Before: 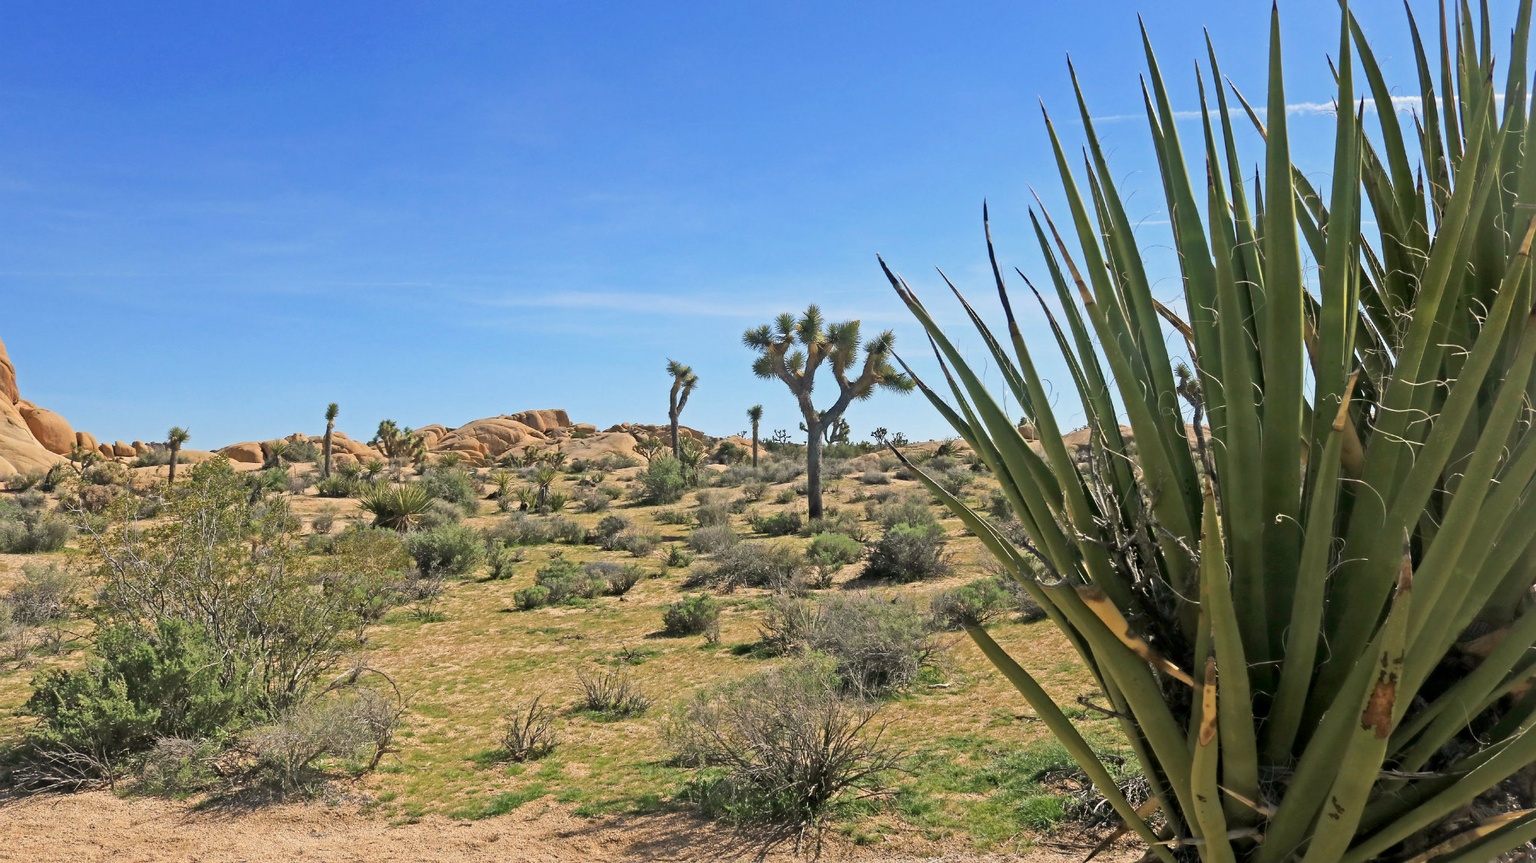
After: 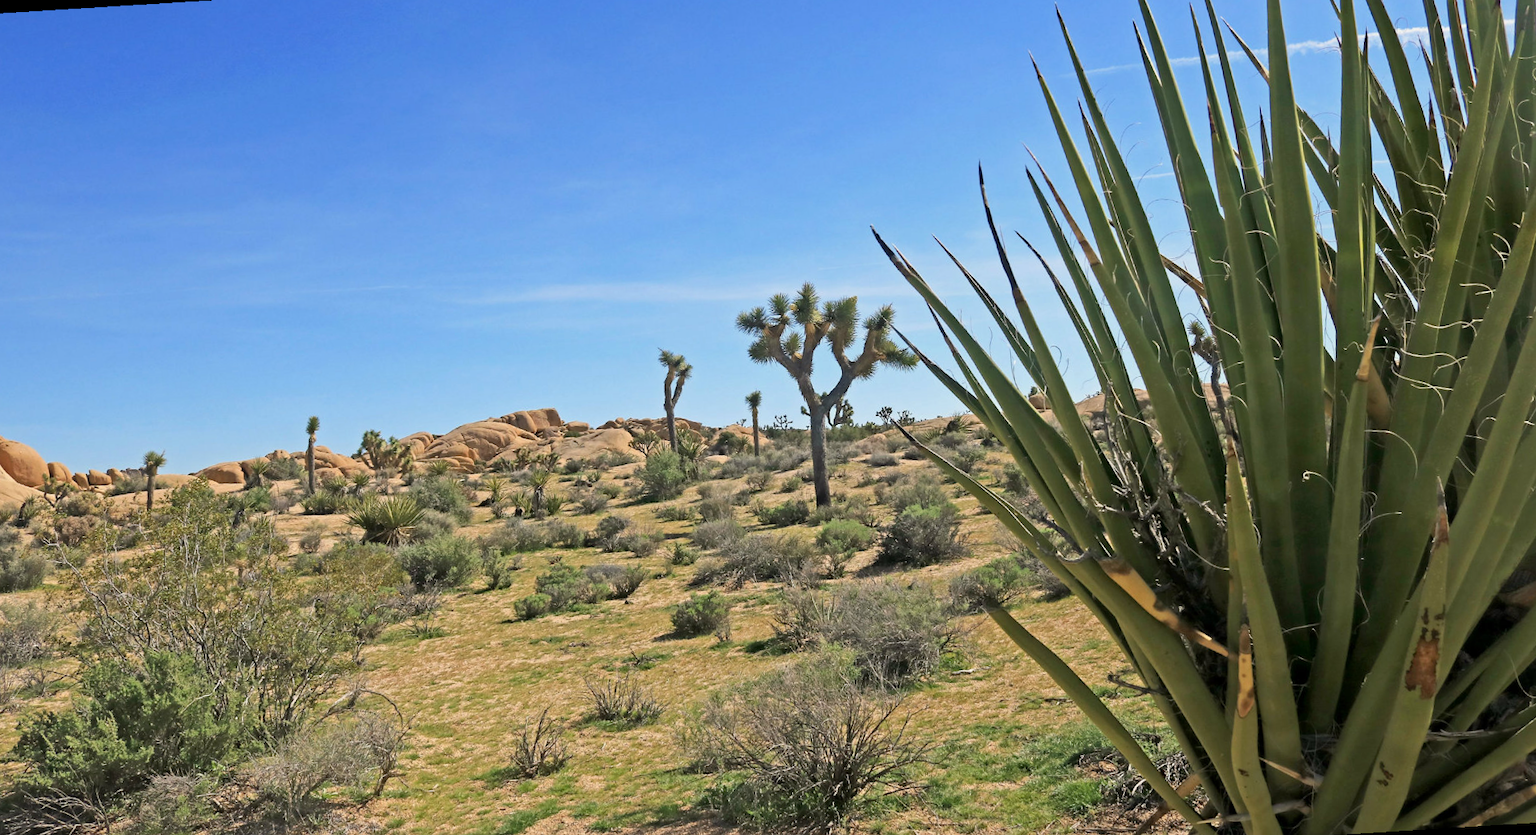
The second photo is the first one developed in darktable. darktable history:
rotate and perspective: rotation -3.52°, crop left 0.036, crop right 0.964, crop top 0.081, crop bottom 0.919
tone equalizer: on, module defaults
